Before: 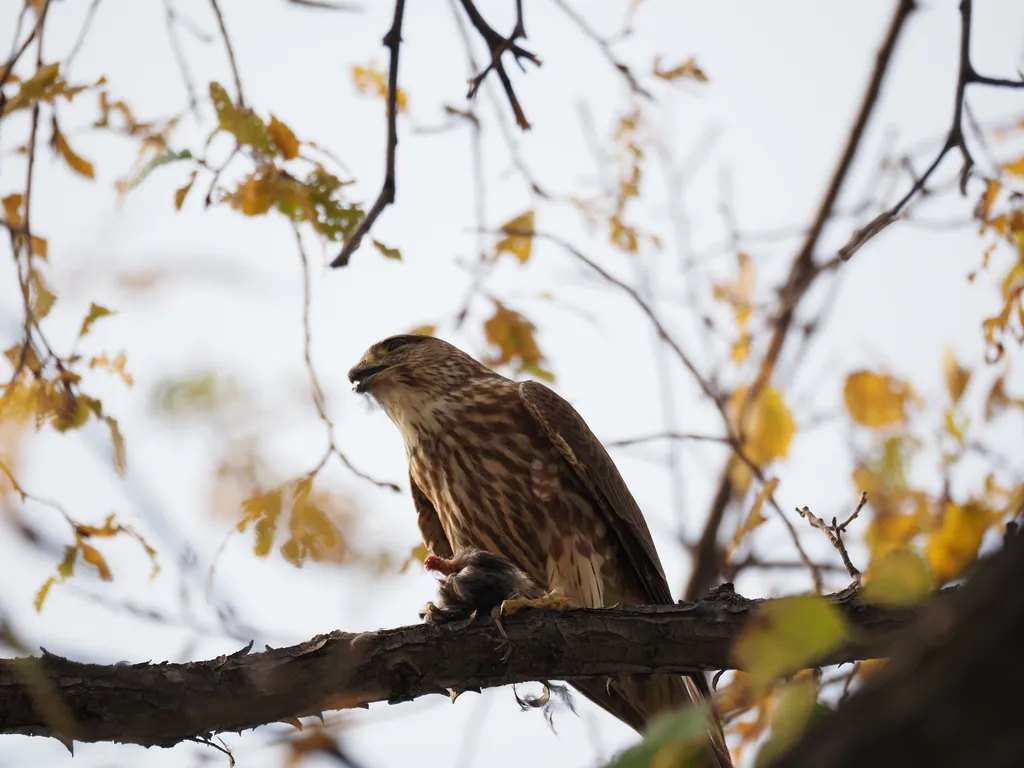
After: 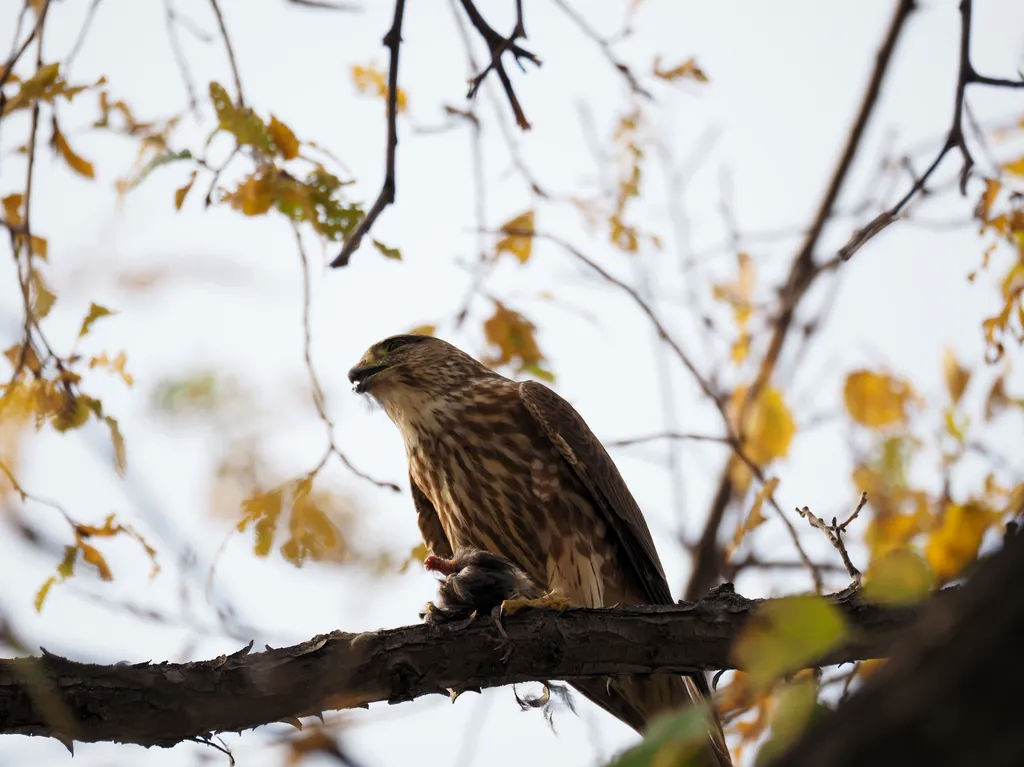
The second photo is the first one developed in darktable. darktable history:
contrast brightness saturation: contrast 0.04, saturation 0.066
crop: bottom 0.058%
levels: levels [0.026, 0.507, 0.987]
